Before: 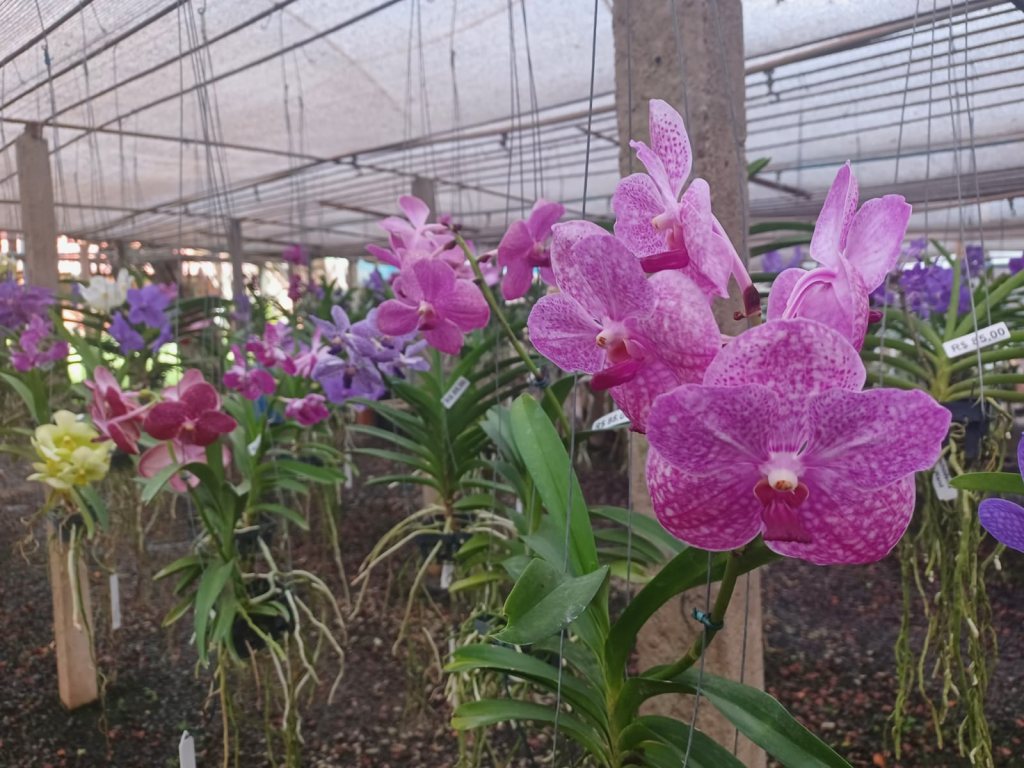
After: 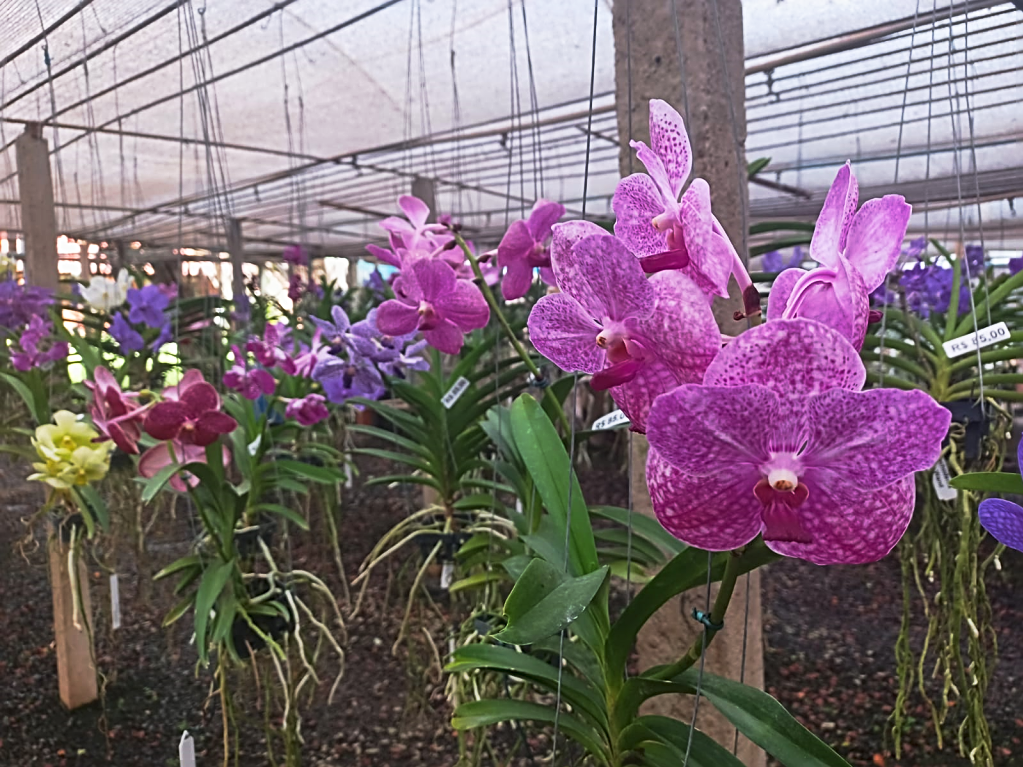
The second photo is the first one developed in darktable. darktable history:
base curve: curves: ch0 [(0, 0) (0.257, 0.25) (0.482, 0.586) (0.757, 0.871) (1, 1)], preserve colors none
sharpen: radius 2.538, amount 0.651
tone curve: curves: ch0 [(0, 0) (0.266, 0.247) (0.741, 0.751) (1, 1)], preserve colors none
crop and rotate: left 0.07%, bottom 0.013%
